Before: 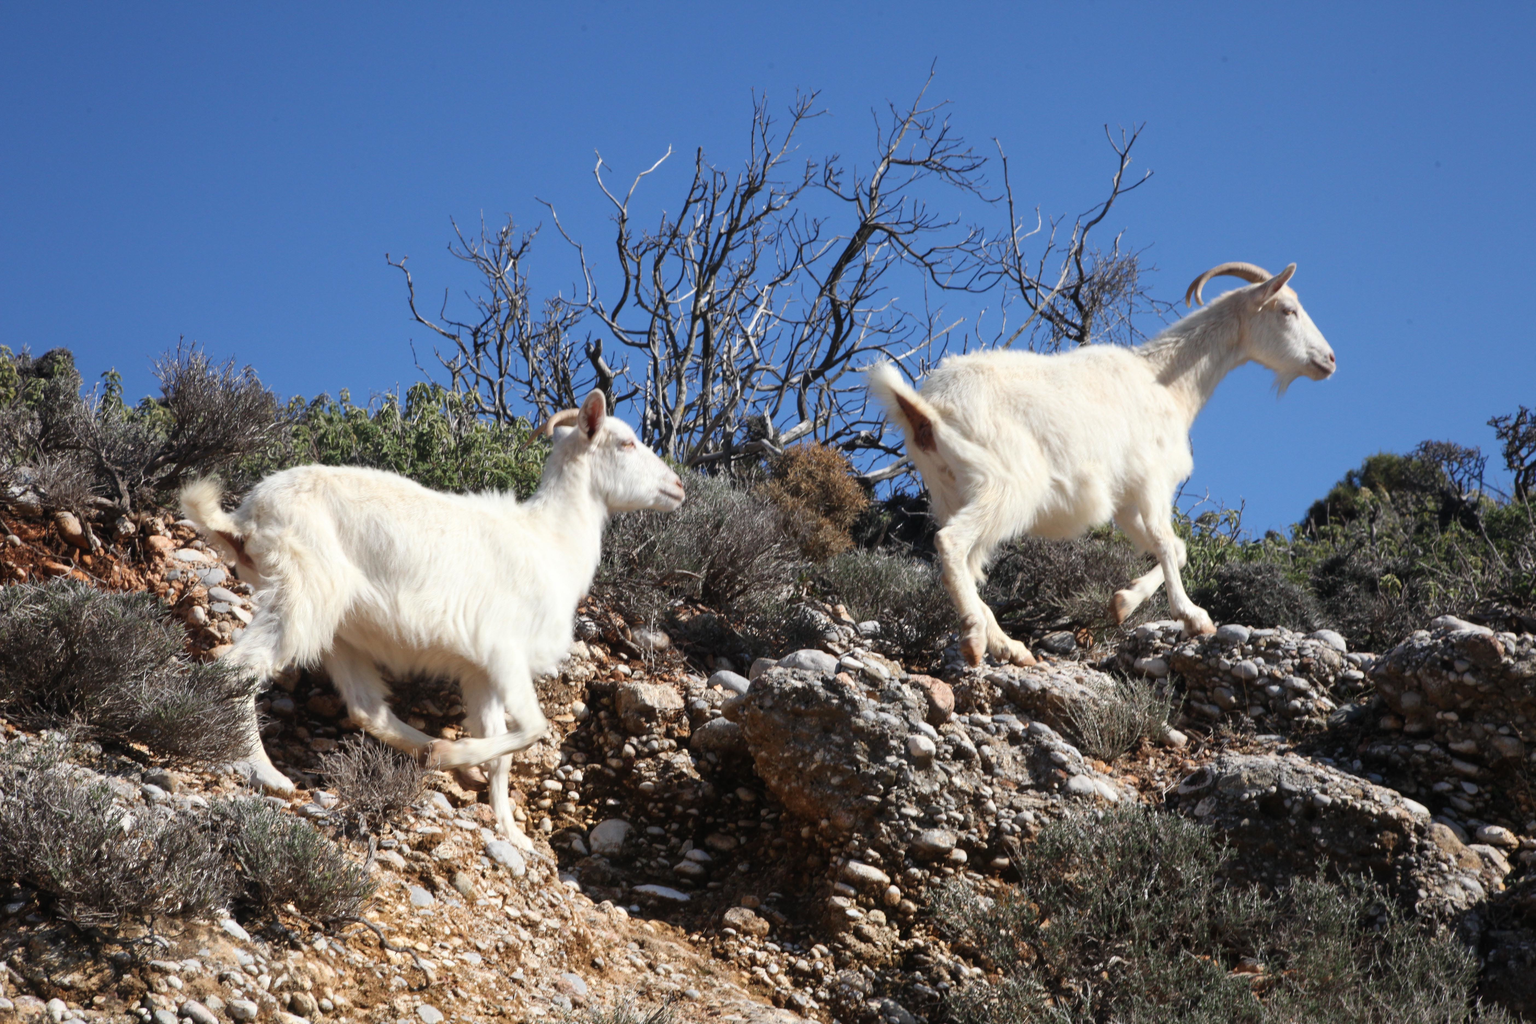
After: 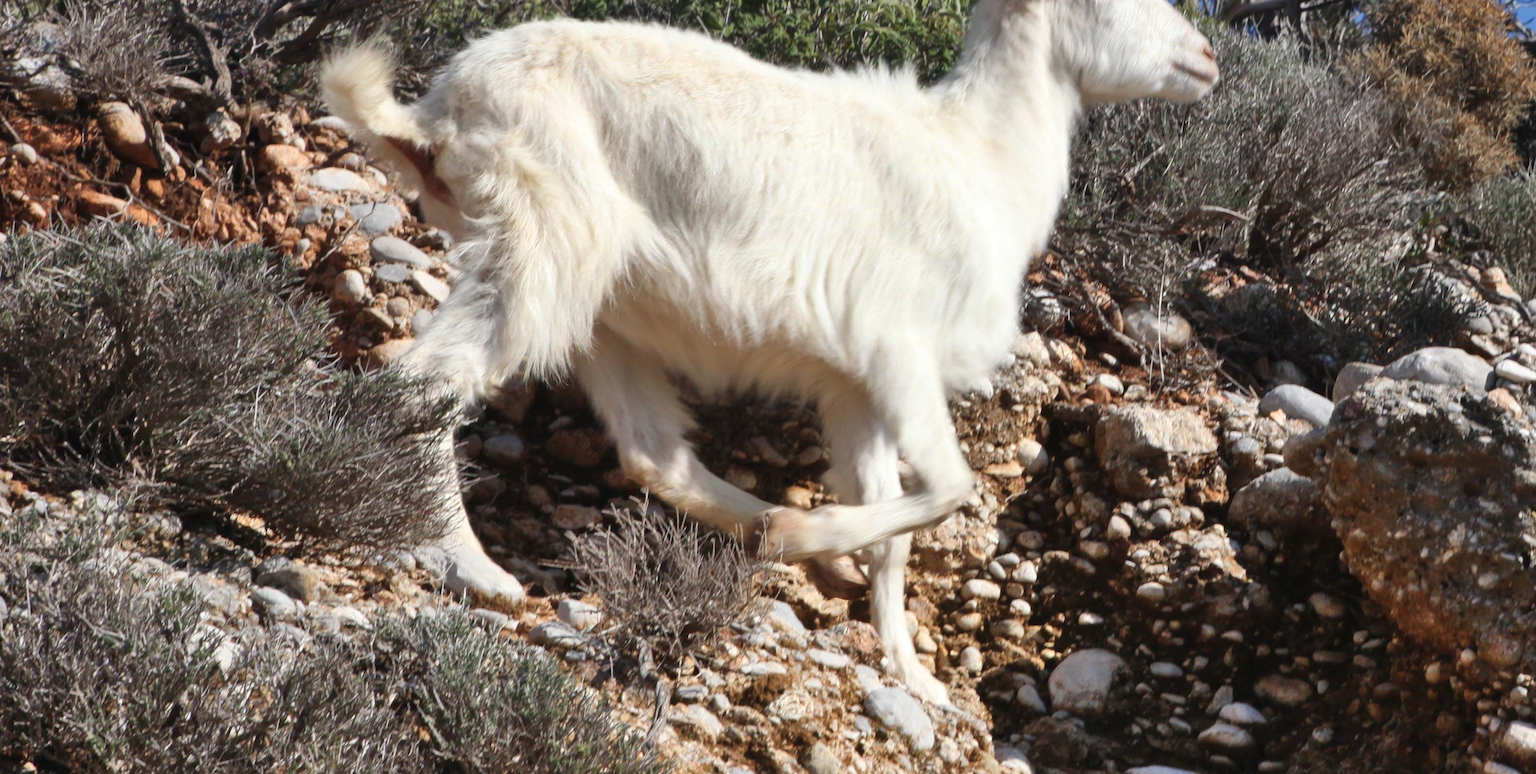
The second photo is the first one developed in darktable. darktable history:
shadows and highlights: low approximation 0.01, soften with gaussian
crop: top 44.377%, right 43.768%, bottom 13.117%
